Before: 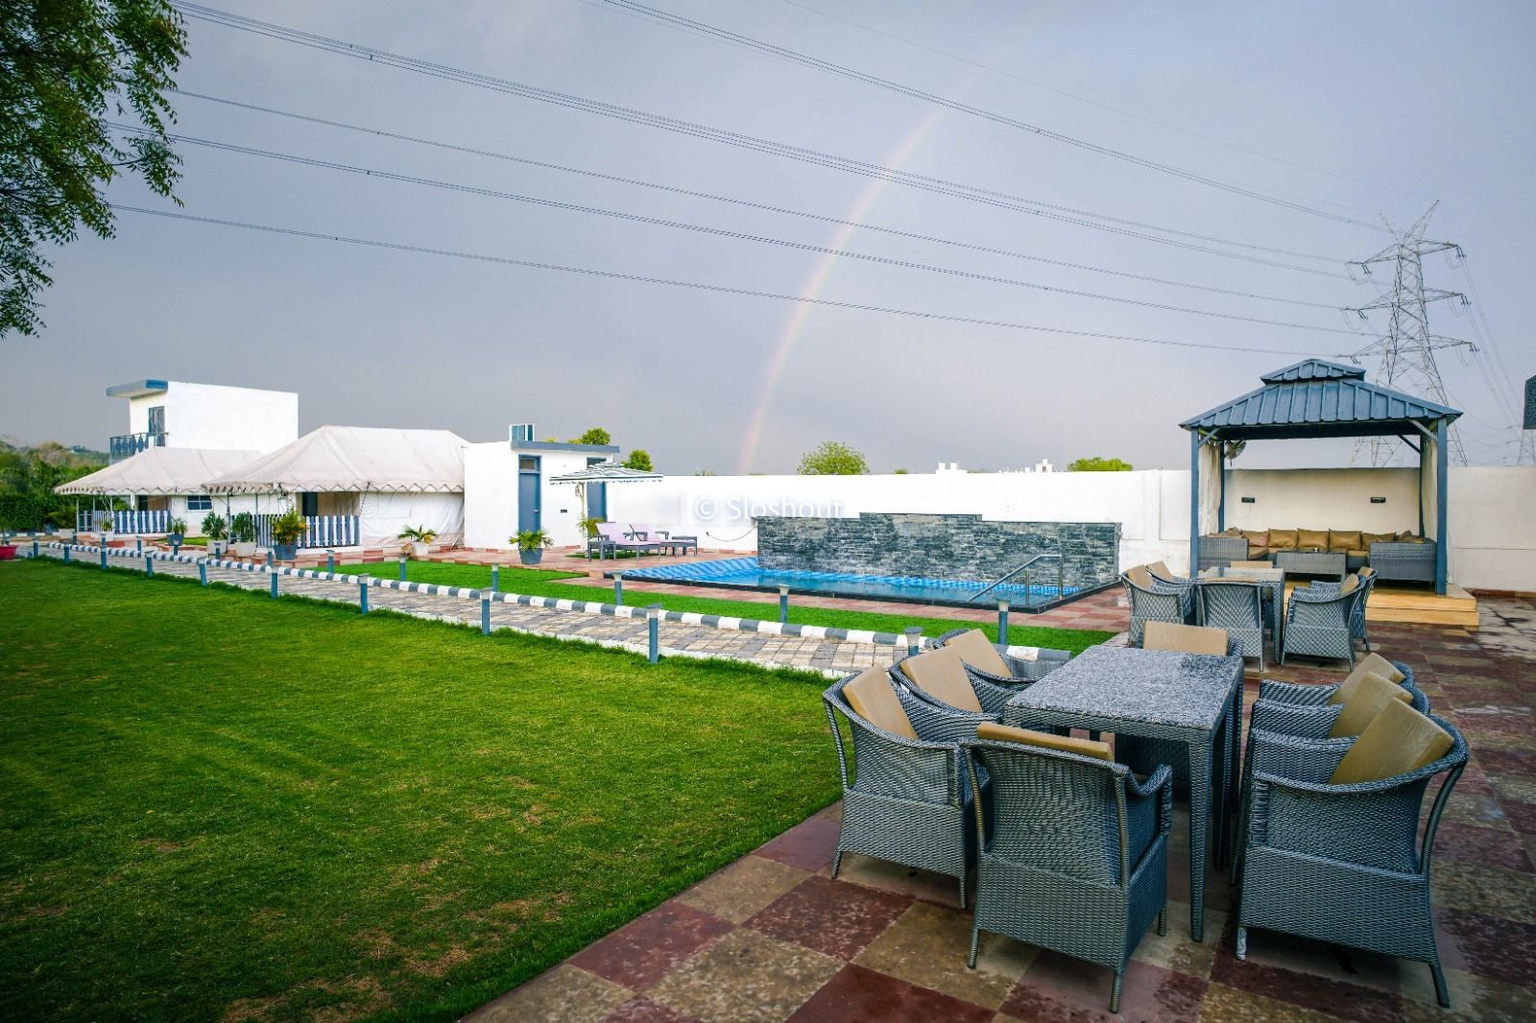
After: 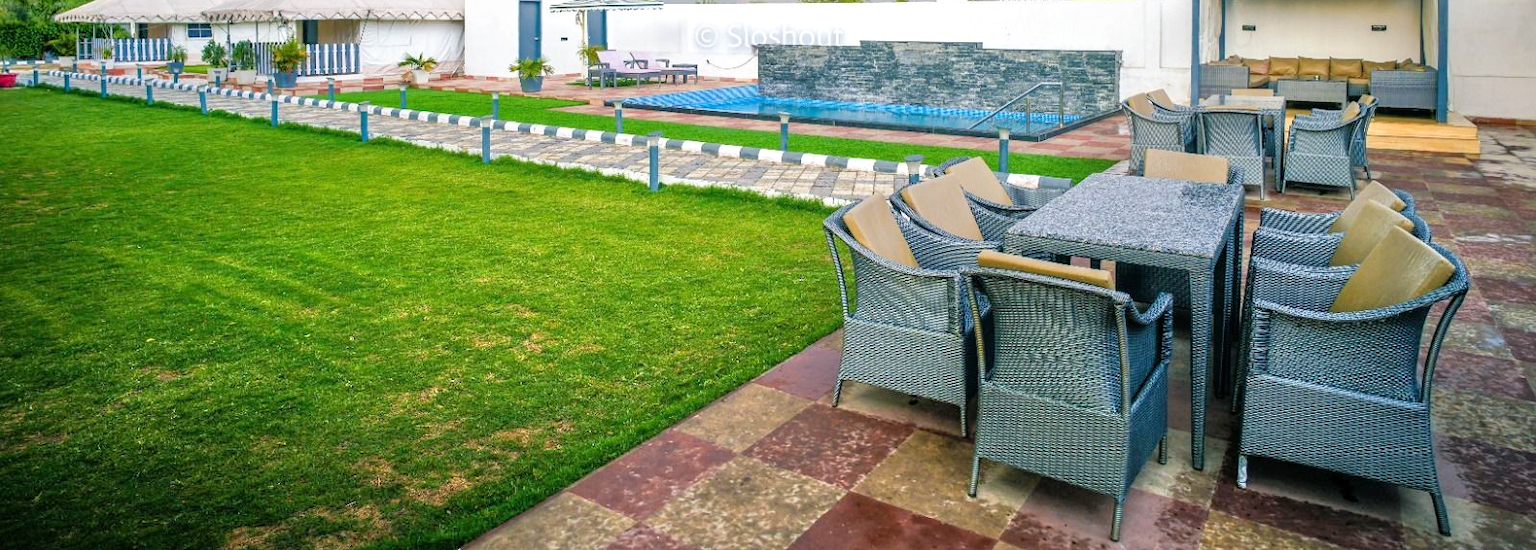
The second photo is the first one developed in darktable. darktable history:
tone equalizer: -7 EV 0.15 EV, -6 EV 0.6 EV, -5 EV 1.15 EV, -4 EV 1.33 EV, -3 EV 1.15 EV, -2 EV 0.6 EV, -1 EV 0.15 EV, mask exposure compensation -0.5 EV
crop and rotate: top 46.237%
